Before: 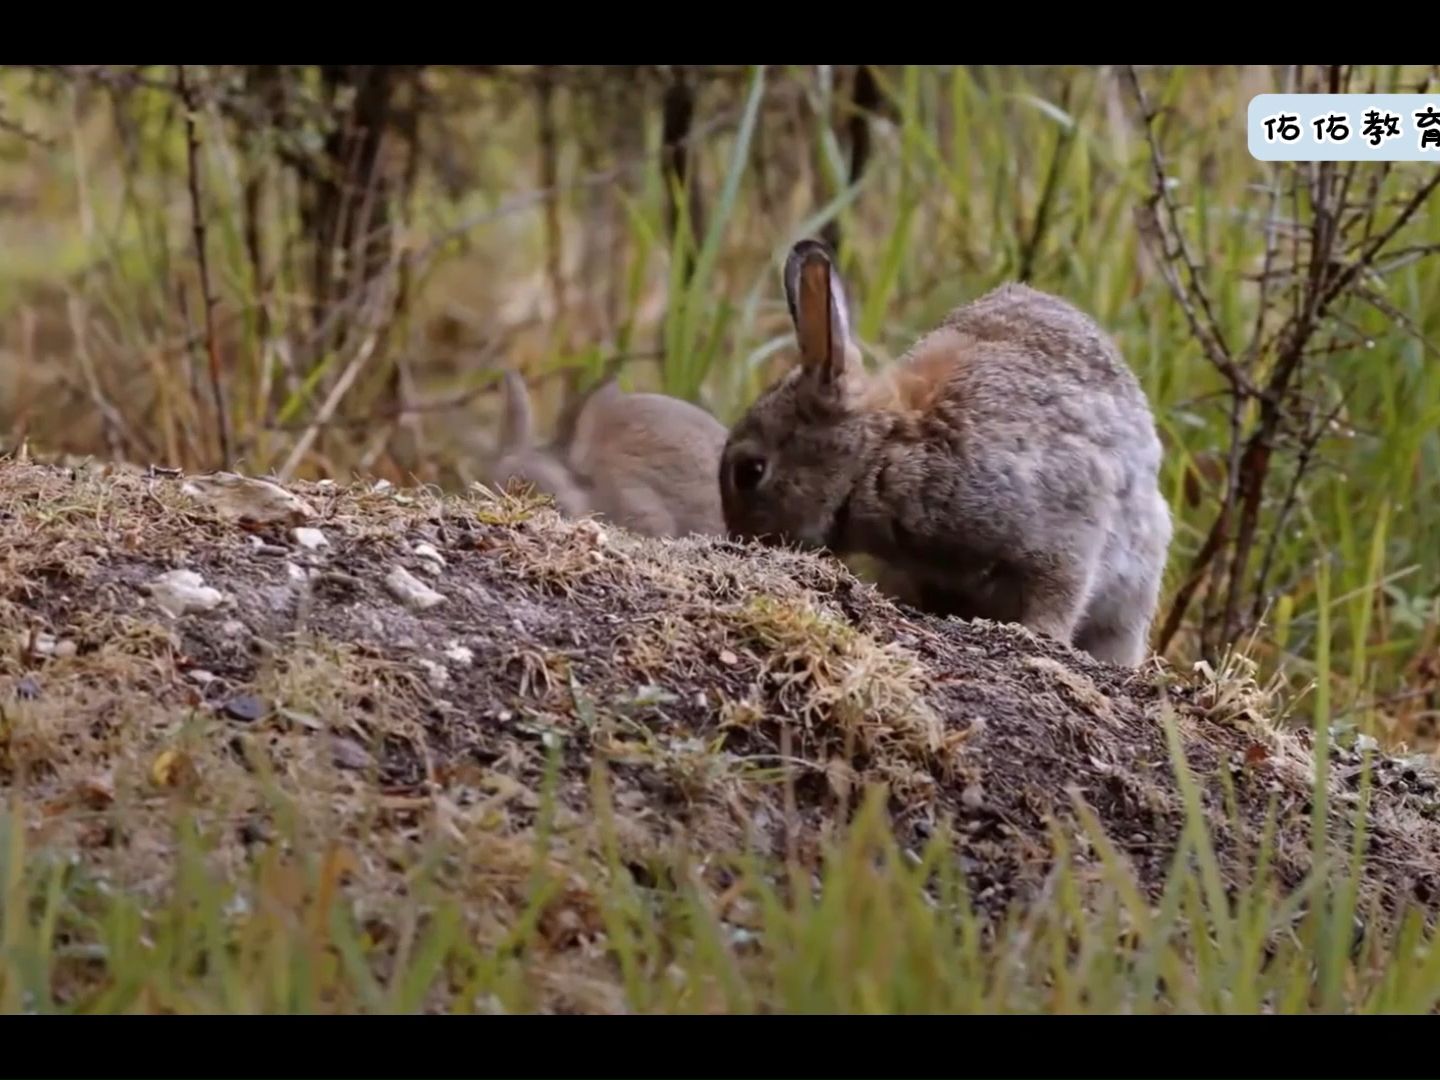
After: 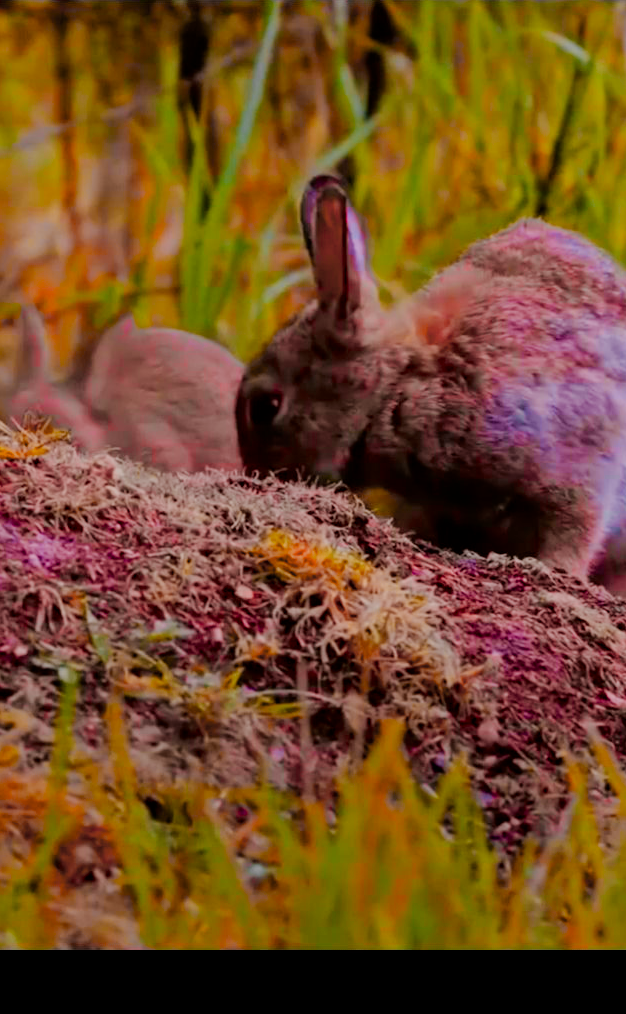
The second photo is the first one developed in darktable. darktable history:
filmic rgb: black relative exposure -7.36 EV, white relative exposure 5.06 EV, threshold 5.99 EV, hardness 3.2, enable highlight reconstruction true
velvia: strength 28.81%
contrast brightness saturation: brightness -0.025, saturation 0.359
color balance rgb: perceptual saturation grading › global saturation 39.08%, perceptual saturation grading › highlights -24.966%, perceptual saturation grading › mid-tones 35.082%, perceptual saturation grading › shadows 35.555%
shadows and highlights: radius 120.99, shadows 21.49, white point adjustment -9.65, highlights -15.95, soften with gaussian
tone equalizer: -7 EV 0.198 EV, -6 EV 0.139 EV, -5 EV 0.063 EV, -4 EV 0.075 EV, -2 EV -0.029 EV, -1 EV -0.06 EV, +0 EV -0.087 EV
crop: left 33.655%, top 6.081%, right 22.815%
color zones: curves: ch0 [(0.257, 0.558) (0.75, 0.565)]; ch1 [(0.004, 0.857) (0.14, 0.416) (0.257, 0.695) (0.442, 0.032) (0.736, 0.266) (0.891, 0.741)]; ch2 [(0, 0.623) (0.112, 0.436) (0.271, 0.474) (0.516, 0.64) (0.743, 0.286)]
